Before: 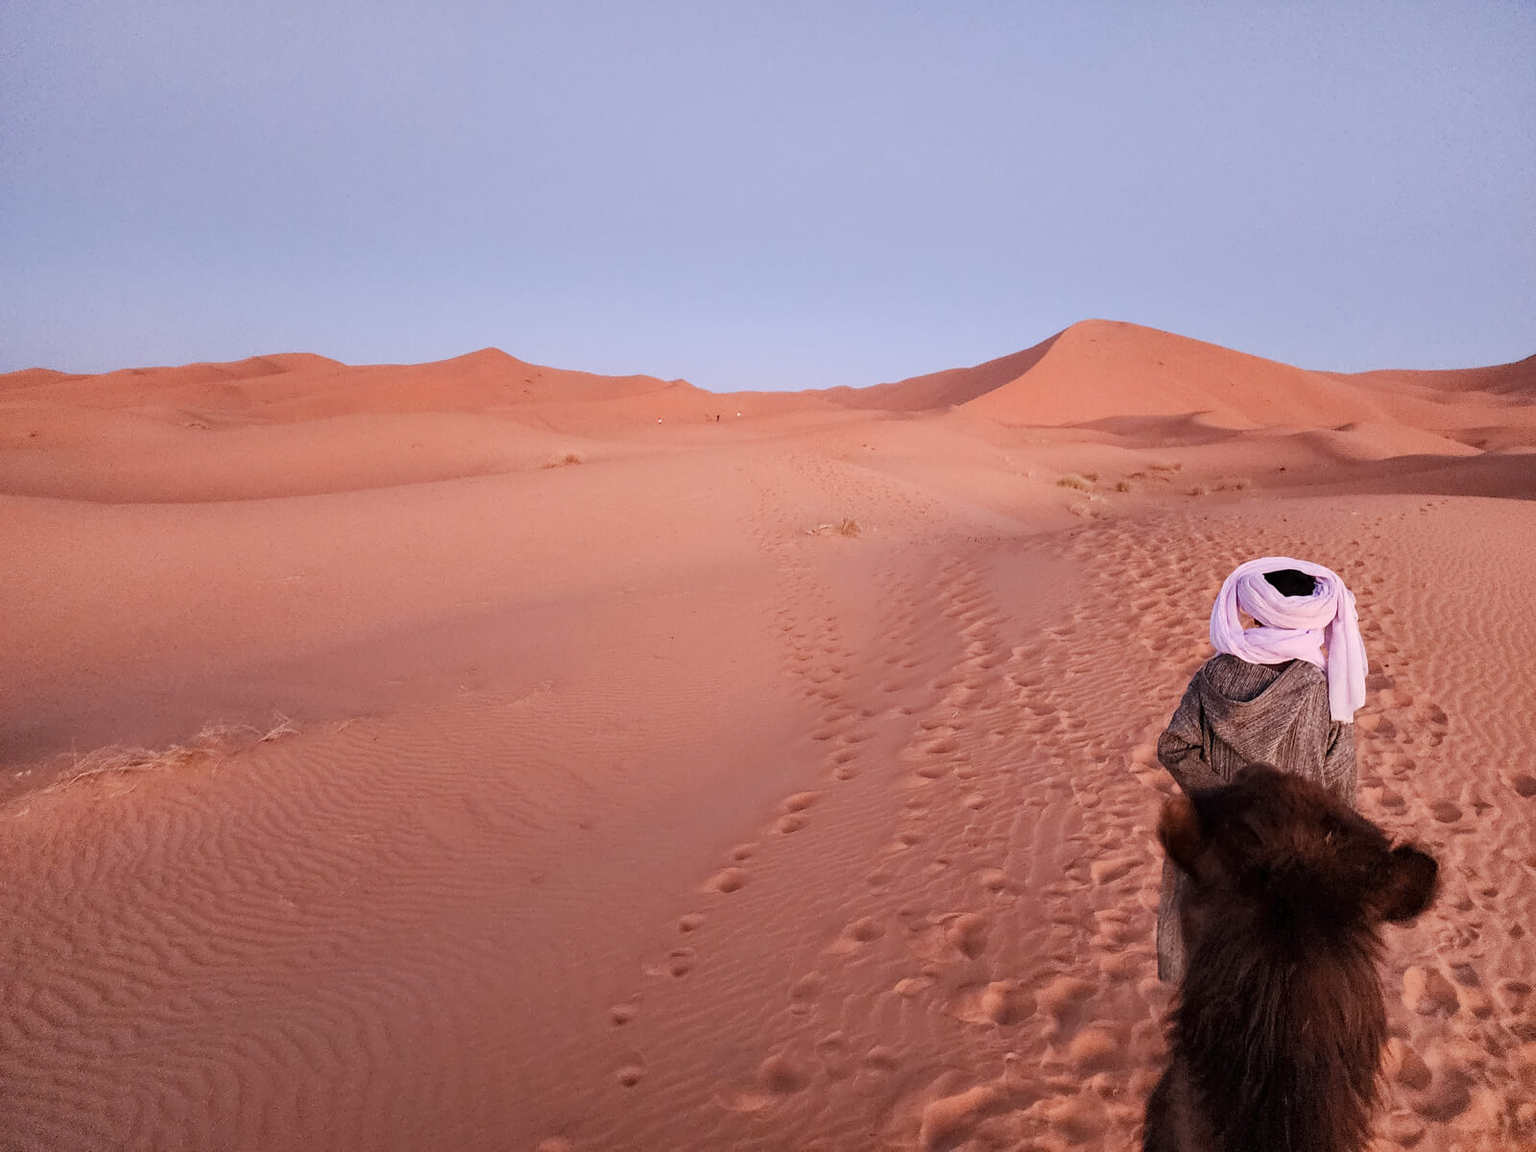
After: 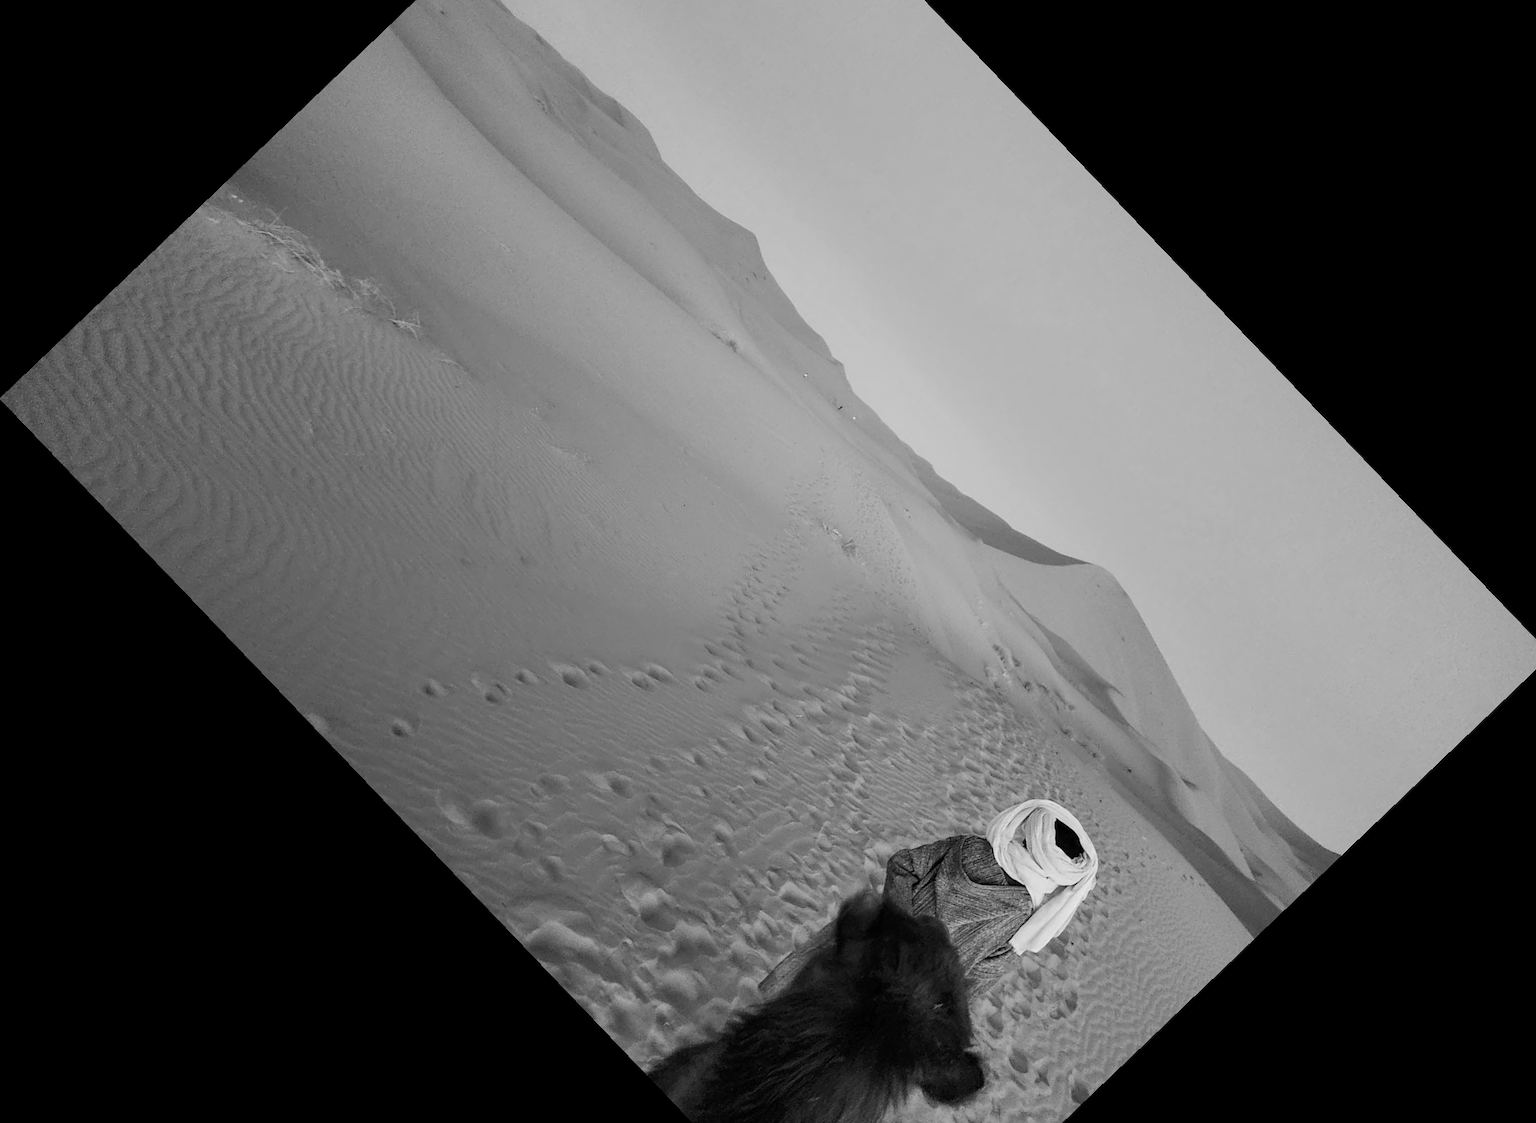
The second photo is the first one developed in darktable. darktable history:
crop and rotate: angle -46.26°, top 16.234%, right 0.912%, bottom 11.704%
monochrome: on, module defaults
